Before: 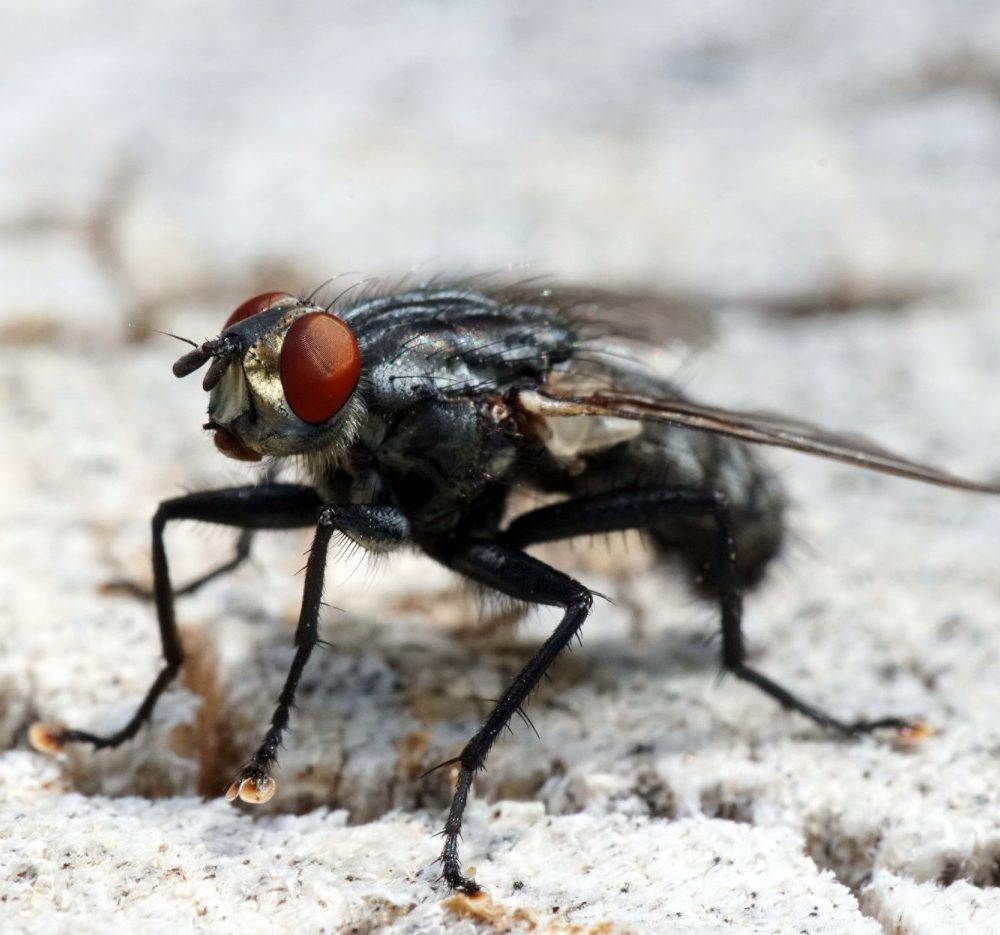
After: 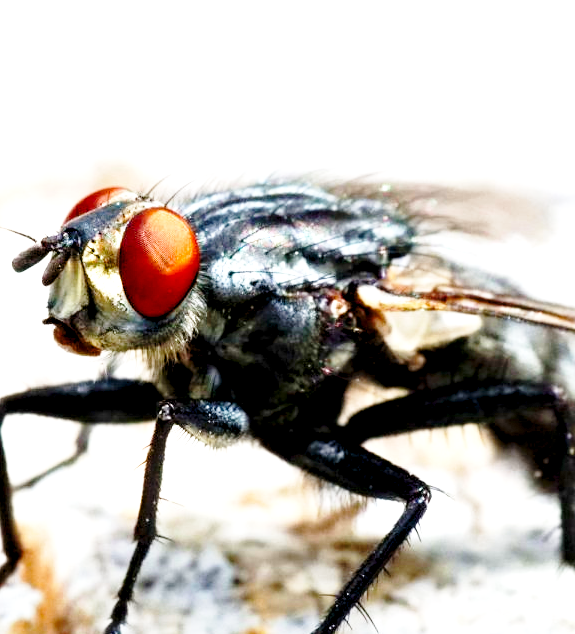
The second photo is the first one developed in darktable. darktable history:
crop: left 16.185%, top 11.294%, right 26.247%, bottom 20.841%
color balance rgb: global offset › luminance -0.974%, perceptual saturation grading › global saturation 19.86%
color correction: highlights a* 0.073, highlights b* -0.292
exposure: black level correction 0.001, exposure 1.318 EV, compensate highlight preservation false
base curve: curves: ch0 [(0, 0) (0.028, 0.03) (0.121, 0.232) (0.46, 0.748) (0.859, 0.968) (1, 1)], preserve colors none
